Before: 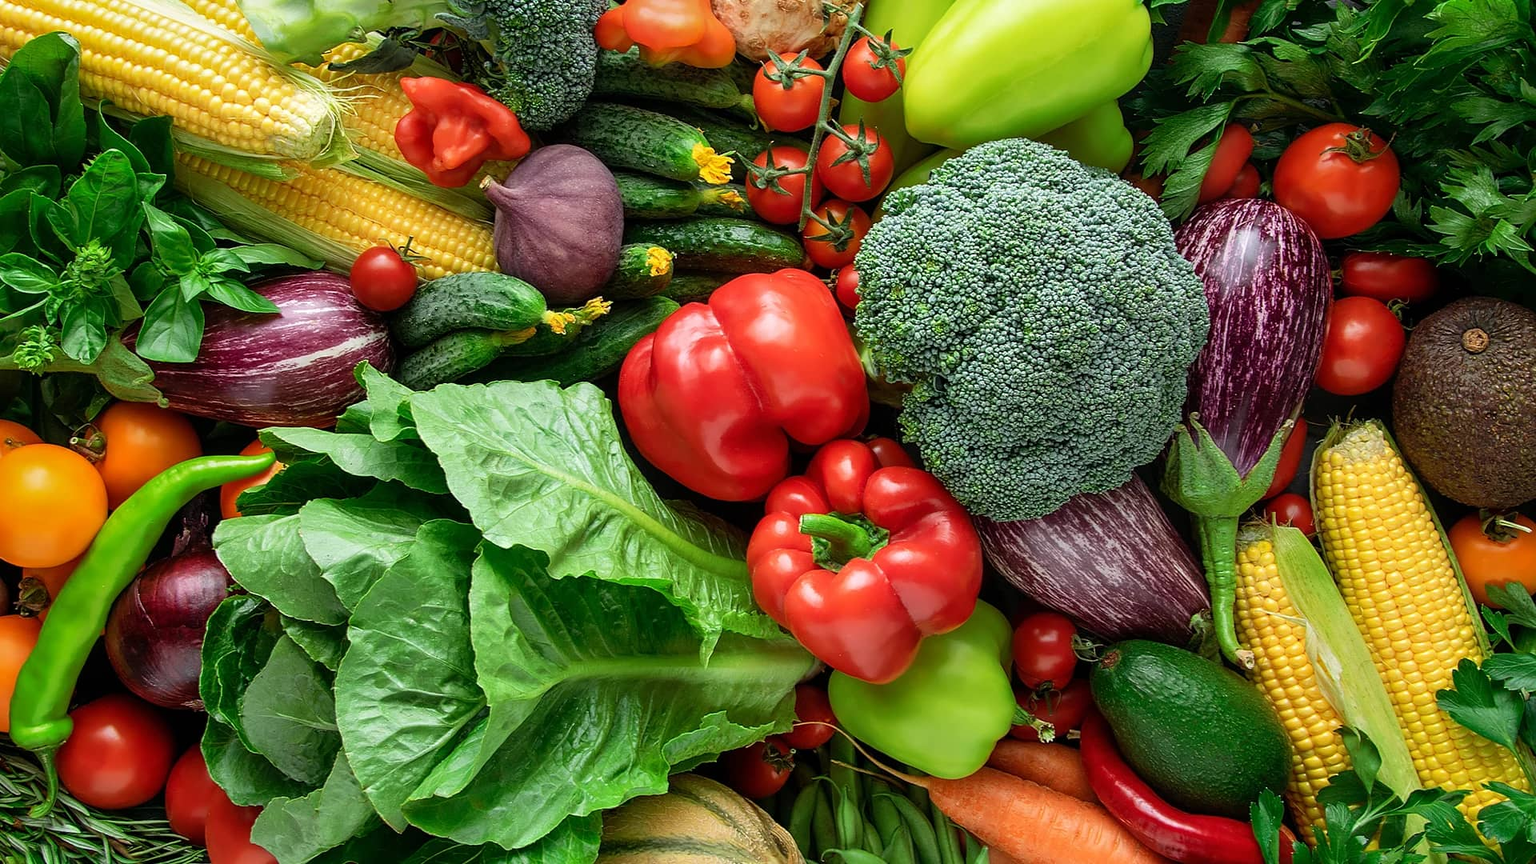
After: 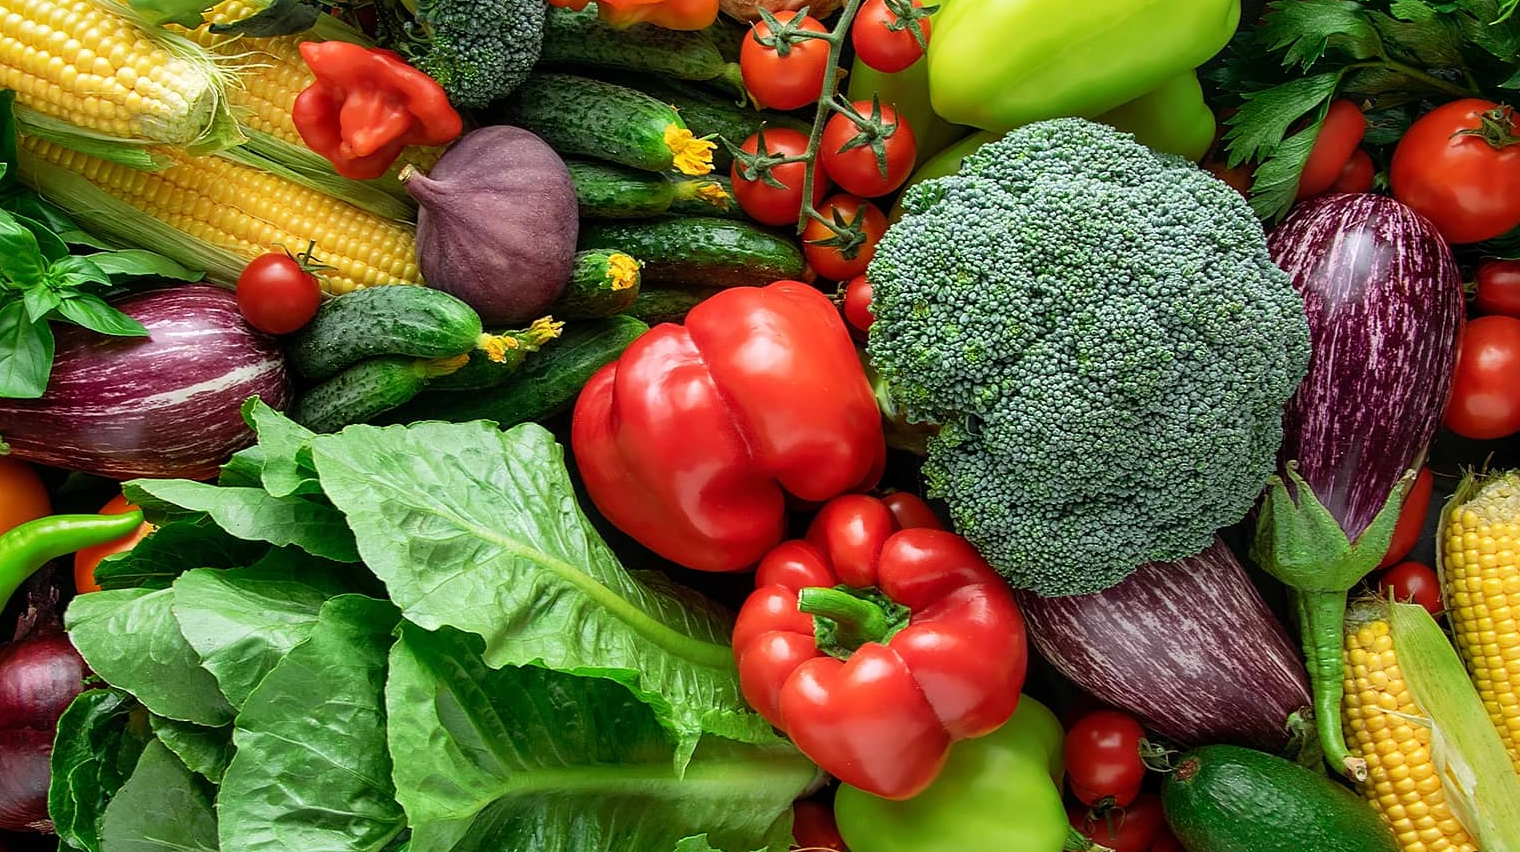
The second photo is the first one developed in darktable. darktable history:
crop and rotate: left 10.488%, top 5.112%, right 10.305%, bottom 15.987%
